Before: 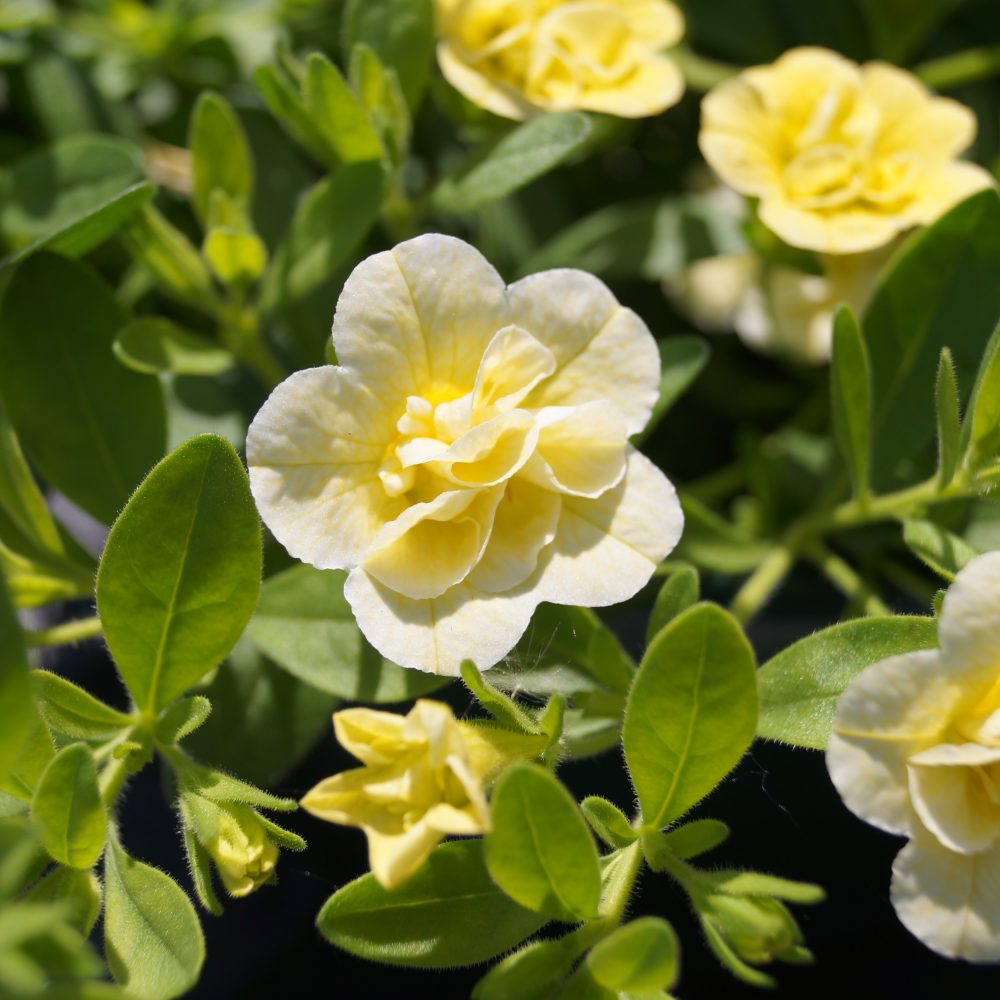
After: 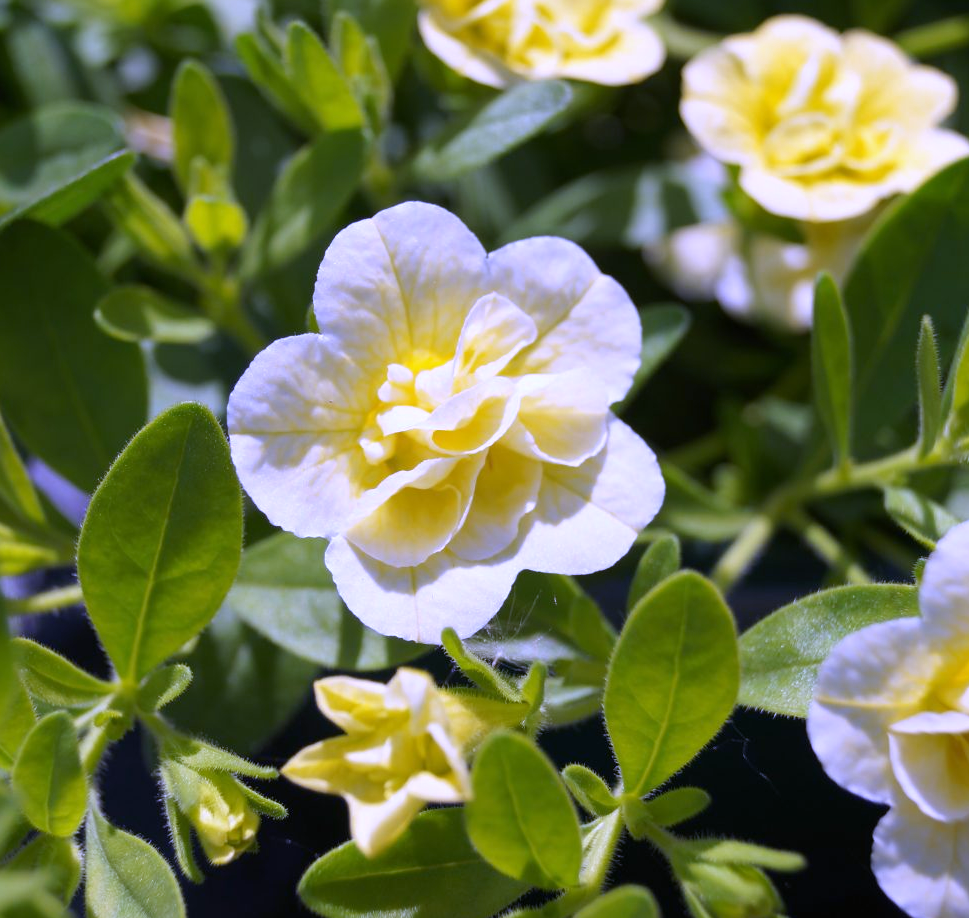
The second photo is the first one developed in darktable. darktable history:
crop: left 1.964%, top 3.251%, right 1.122%, bottom 4.933%
white balance: red 0.98, blue 1.61
